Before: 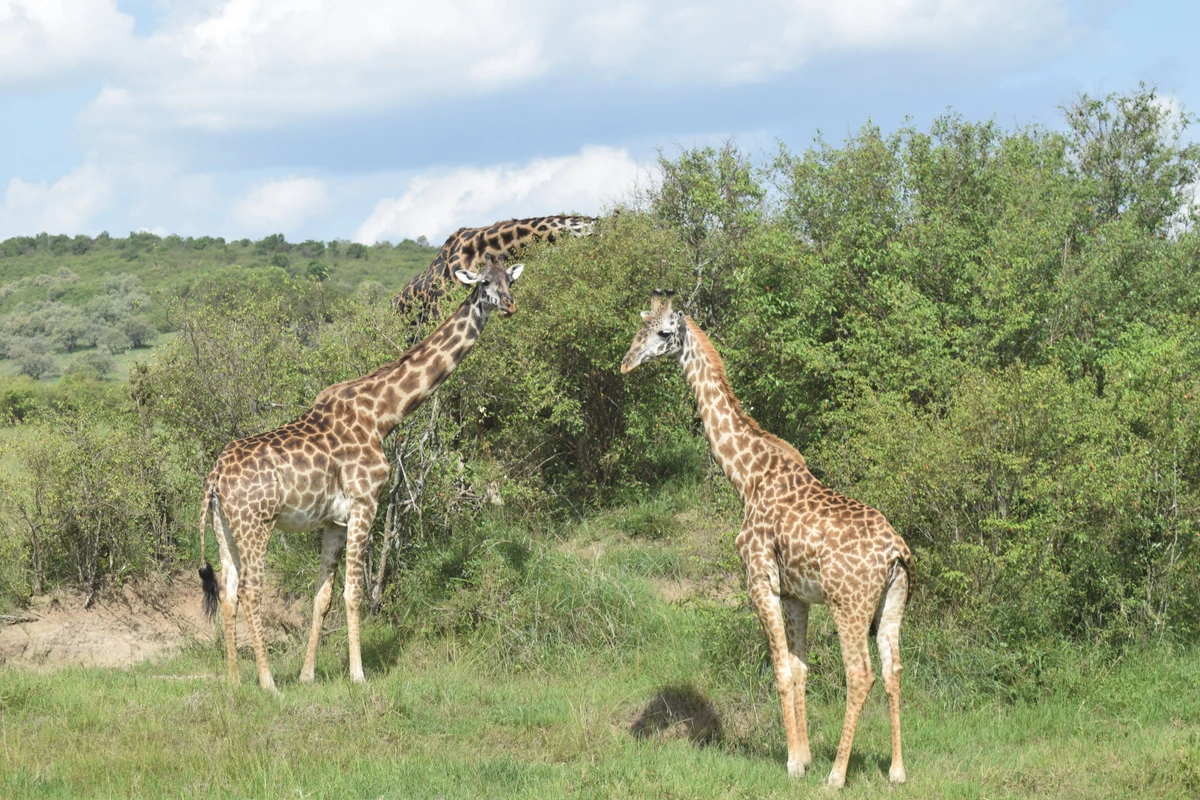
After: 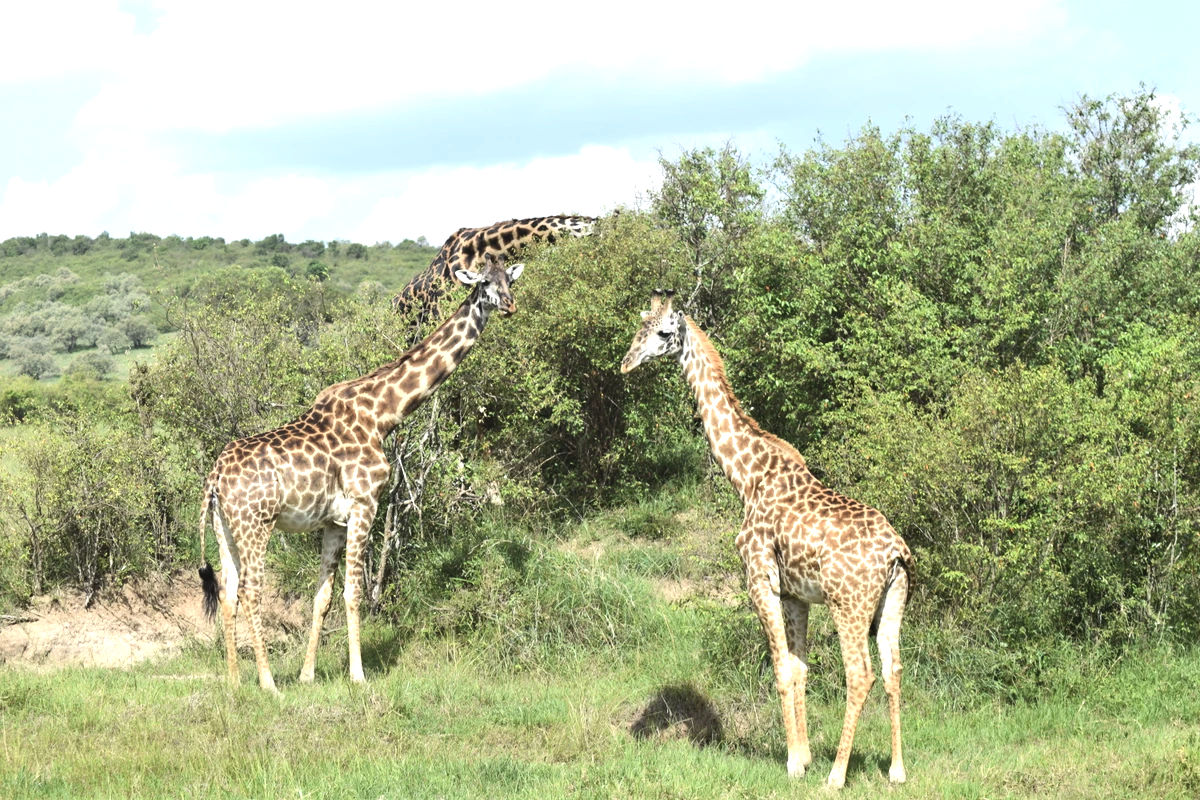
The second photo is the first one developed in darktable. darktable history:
exposure: compensate highlight preservation false
tone equalizer: -8 EV -0.75 EV, -7 EV -0.7 EV, -6 EV -0.6 EV, -5 EV -0.4 EV, -3 EV 0.4 EV, -2 EV 0.6 EV, -1 EV 0.7 EV, +0 EV 0.75 EV, edges refinement/feathering 500, mask exposure compensation -1.57 EV, preserve details no
